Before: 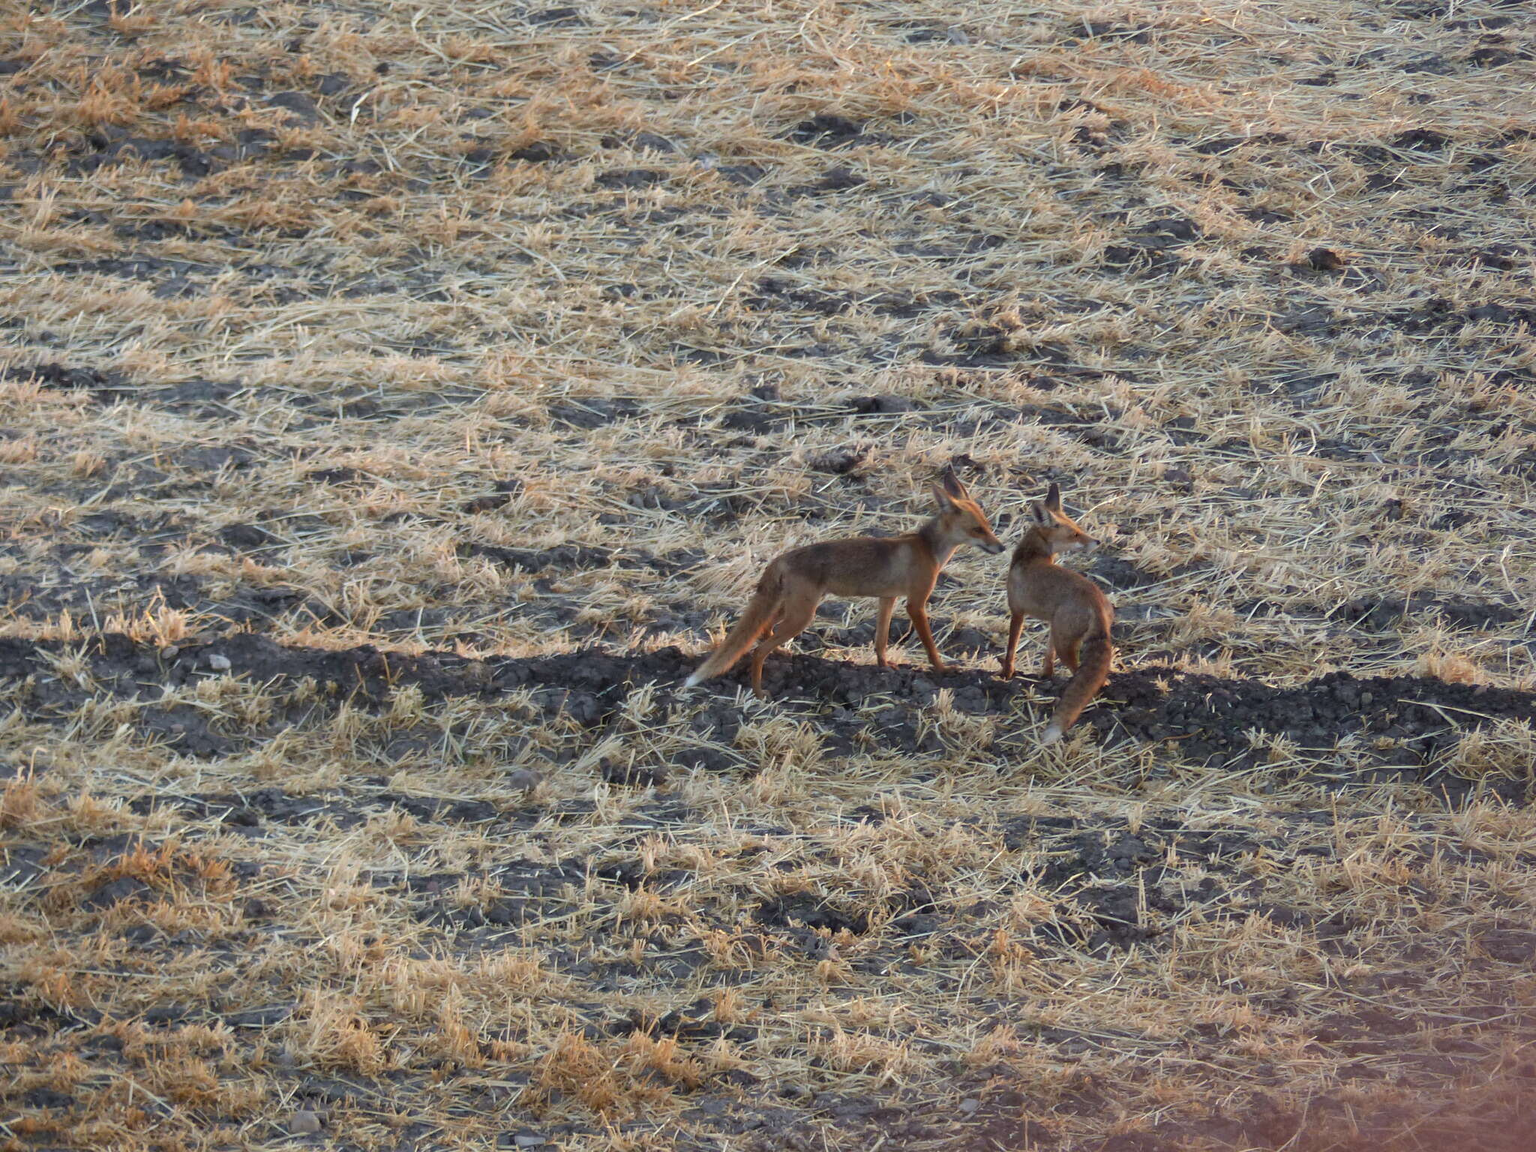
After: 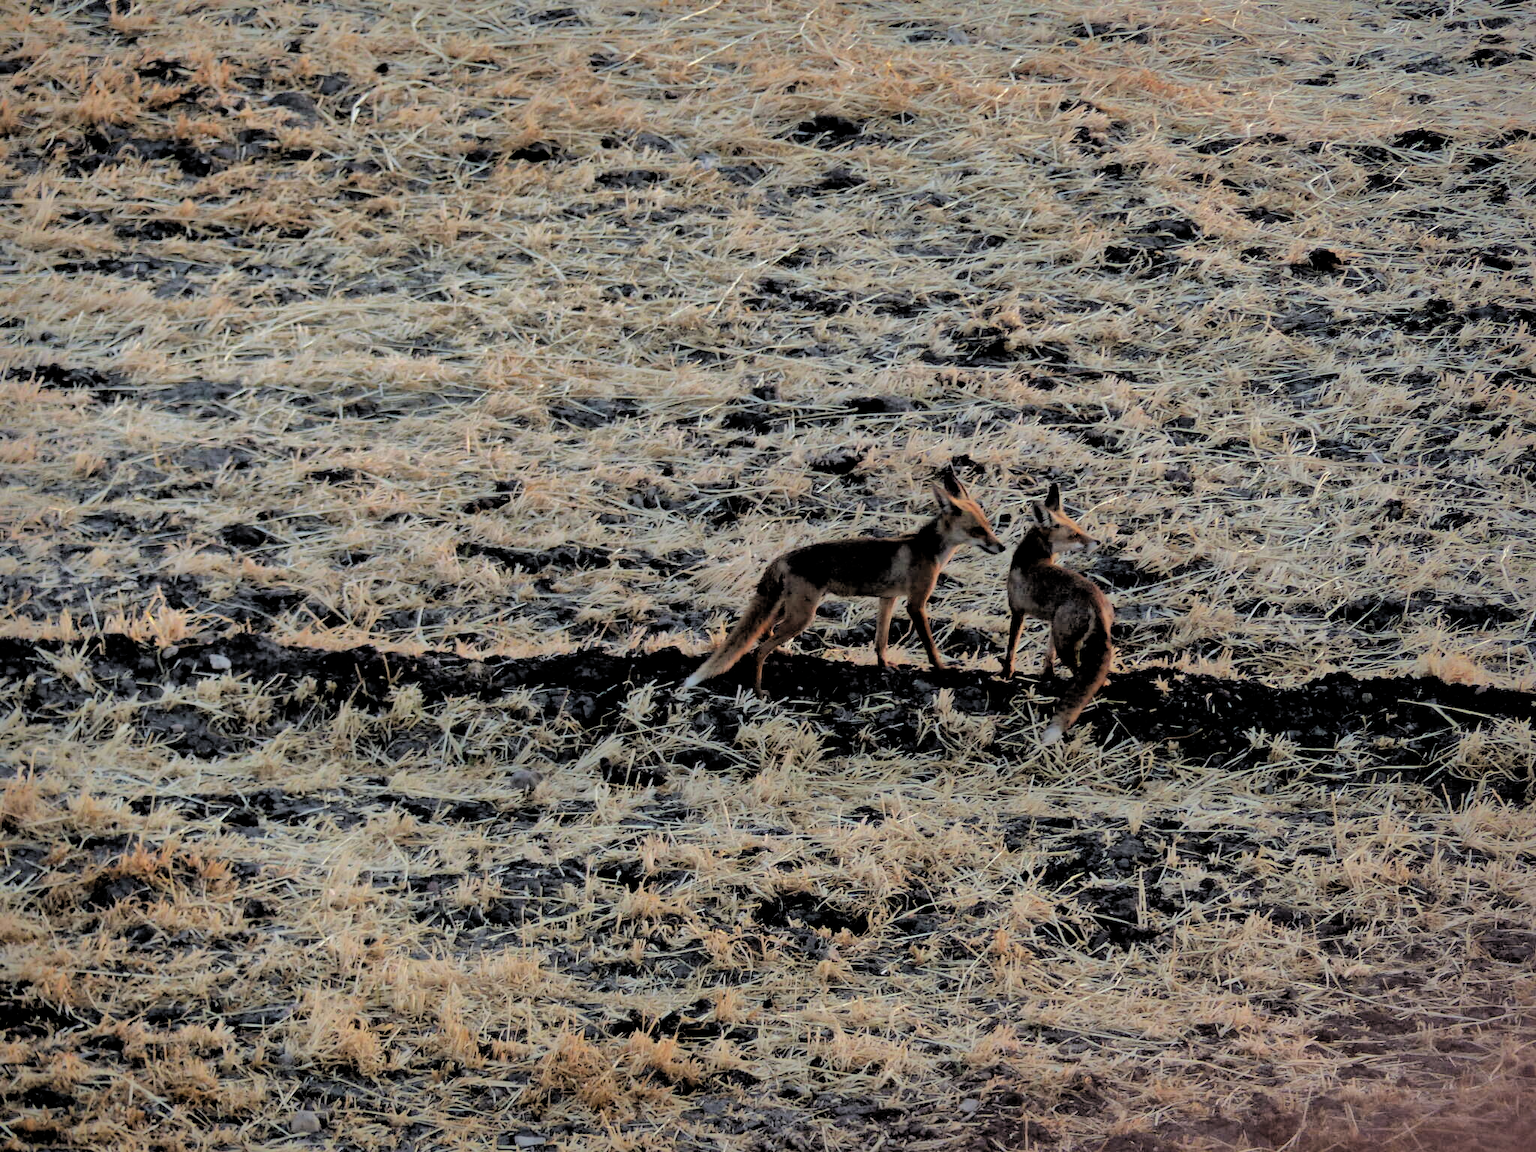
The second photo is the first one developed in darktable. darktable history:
shadows and highlights: shadows 39.1, highlights -76.22
filmic rgb: middle gray luminance 13.58%, black relative exposure -1.89 EV, white relative exposure 3.07 EV, target black luminance 0%, hardness 1.81, latitude 58.83%, contrast 1.72, highlights saturation mix 4.68%, shadows ↔ highlights balance -37.02%
